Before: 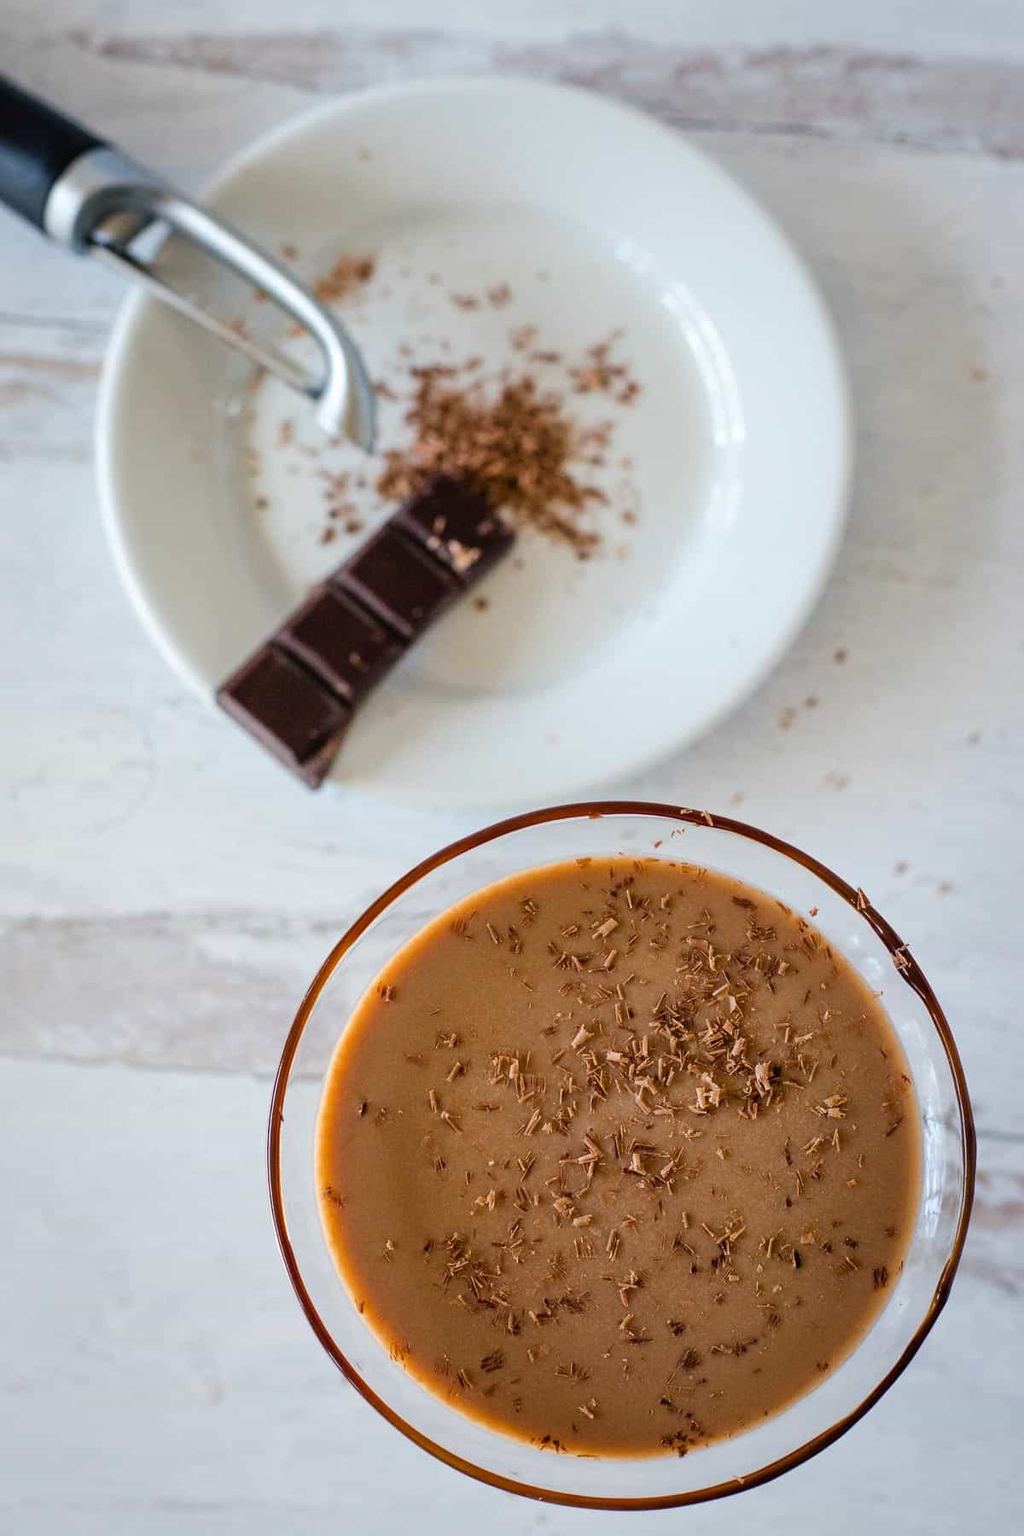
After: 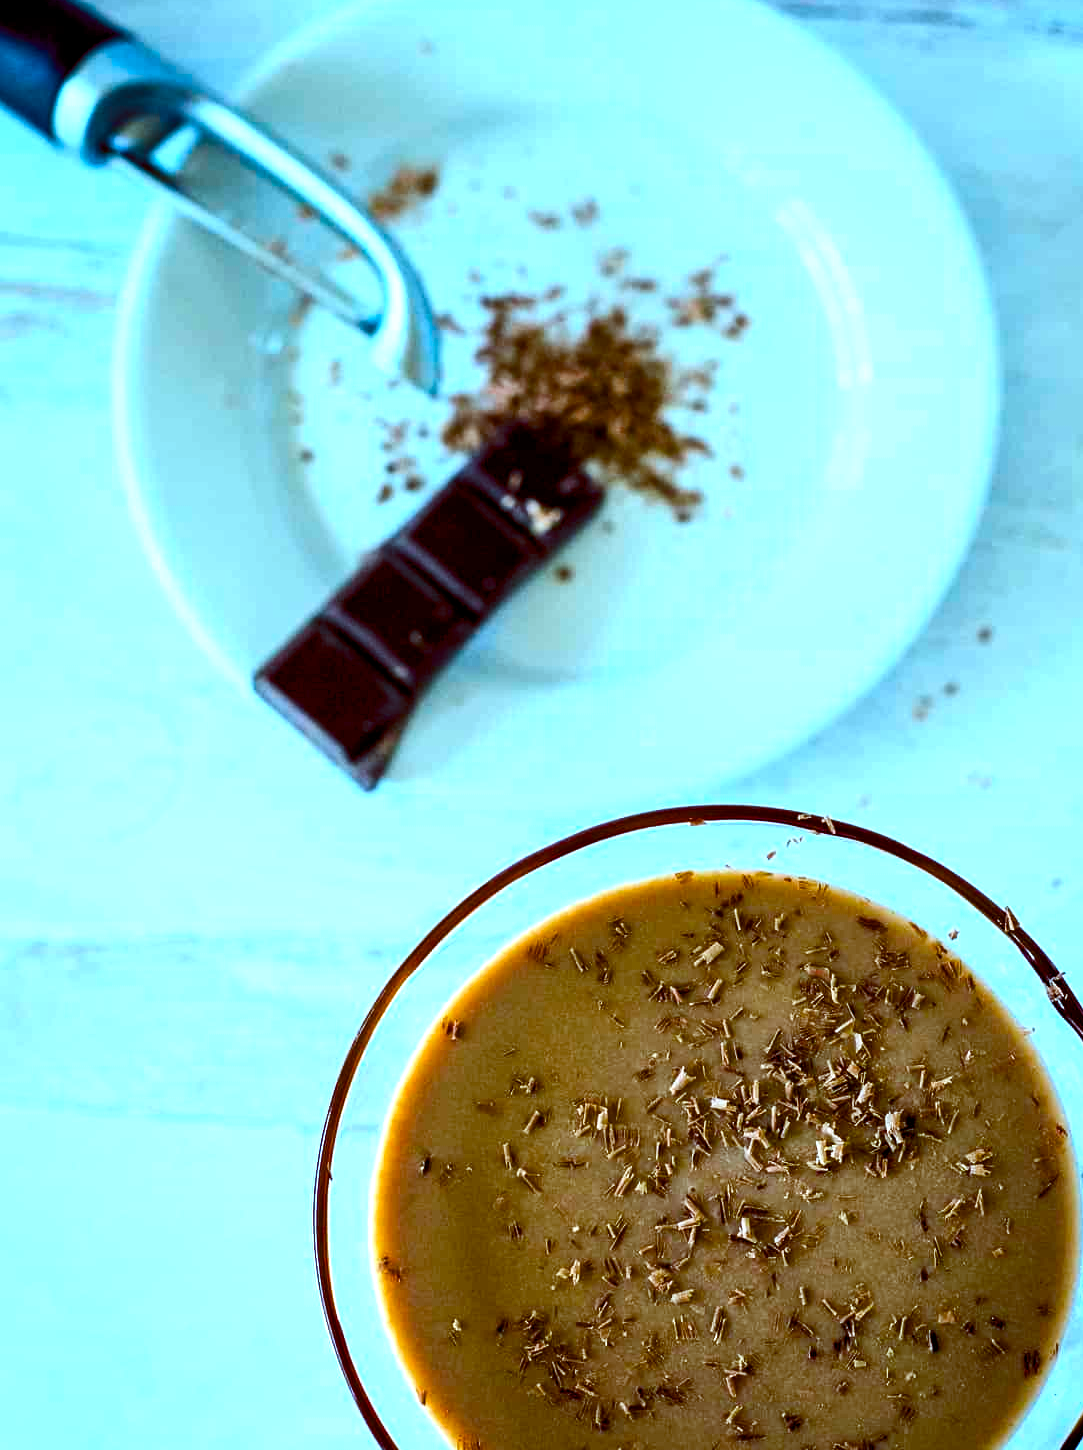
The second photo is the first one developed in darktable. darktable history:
color balance rgb: shadows lift › luminance -7.7%, shadows lift › chroma 2.13%, shadows lift › hue 200.79°, power › luminance -7.77%, power › chroma 2.27%, power › hue 220.69°, highlights gain › luminance 15.15%, highlights gain › chroma 4%, highlights gain › hue 209.35°, global offset › luminance -0.21%, global offset › chroma 0.27%, perceptual saturation grading › global saturation 24.42%, perceptual saturation grading › highlights -24.42%, perceptual saturation grading › mid-tones 24.42%, perceptual saturation grading › shadows 40%, perceptual brilliance grading › global brilliance -5%, perceptual brilliance grading › highlights 24.42%, perceptual brilliance grading › mid-tones 7%, perceptual brilliance grading › shadows -5%
contrast brightness saturation: contrast 0.13, brightness -0.05, saturation 0.16
crop: top 7.49%, right 9.717%, bottom 11.943%
color calibration: illuminant F (fluorescent), F source F9 (Cool White Deluxe 4150 K) – high CRI, x 0.374, y 0.373, temperature 4158.34 K
